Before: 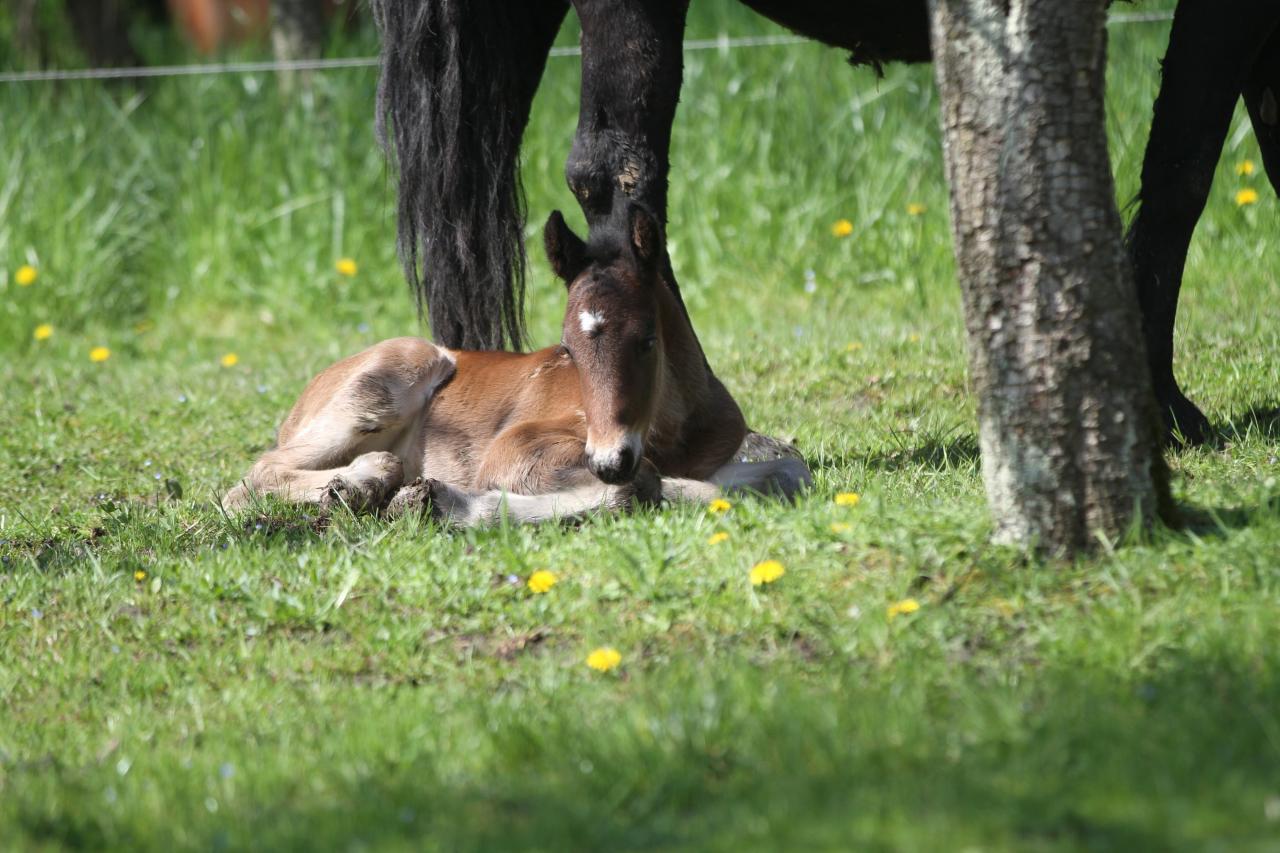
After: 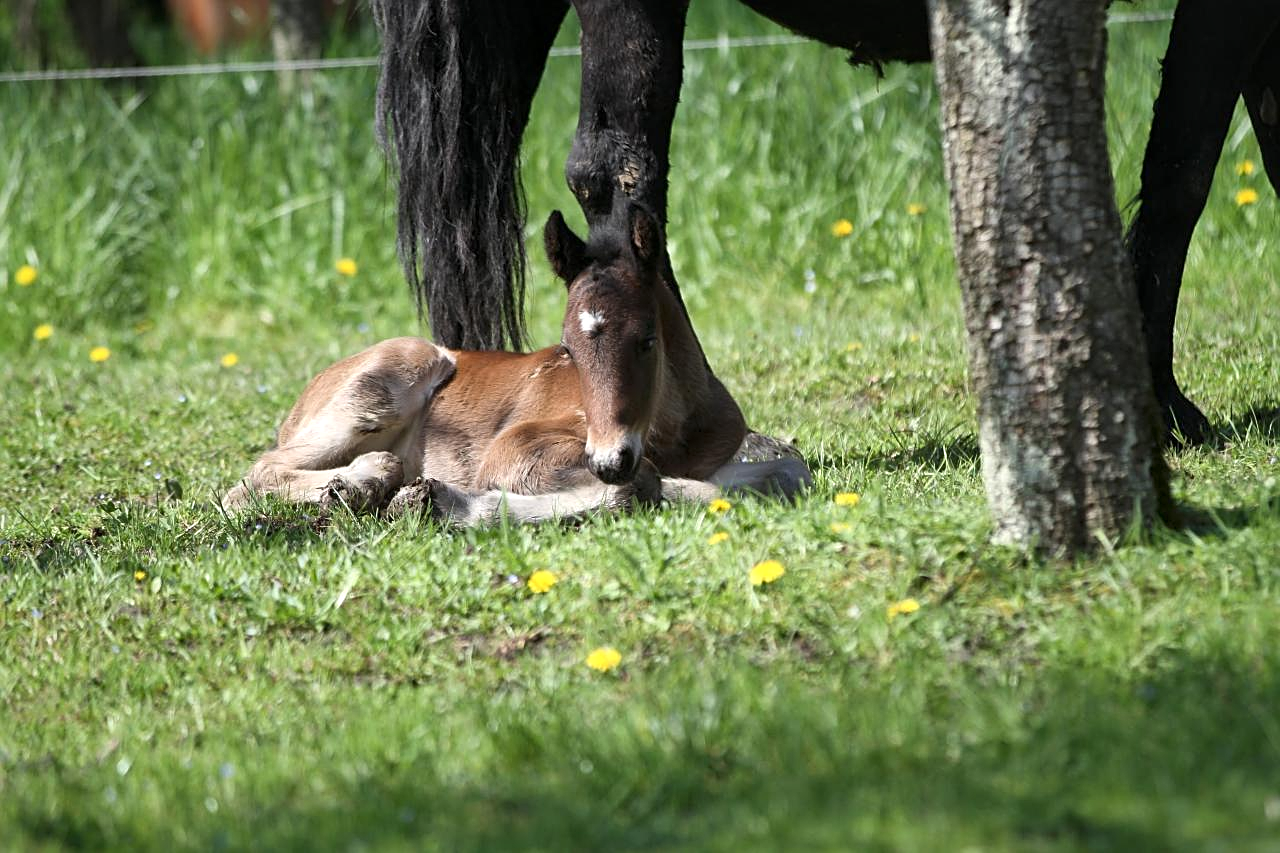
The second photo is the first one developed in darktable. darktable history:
local contrast: mode bilateral grid, contrast 20, coarseness 50, detail 141%, midtone range 0.2
sharpen: on, module defaults
